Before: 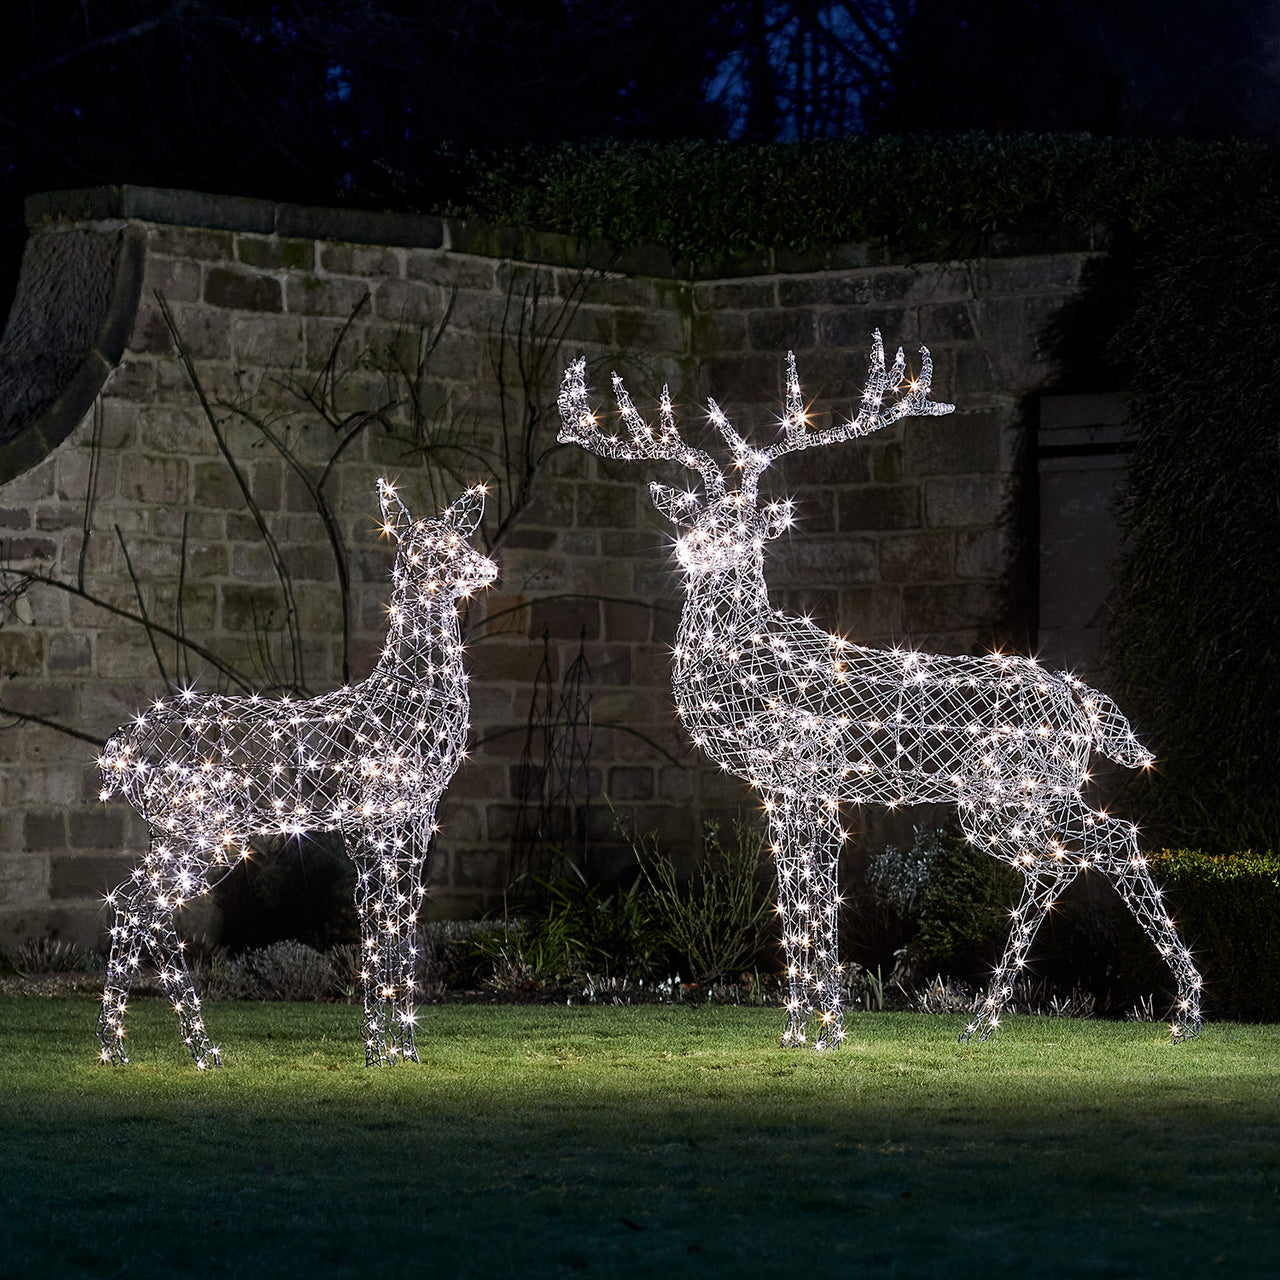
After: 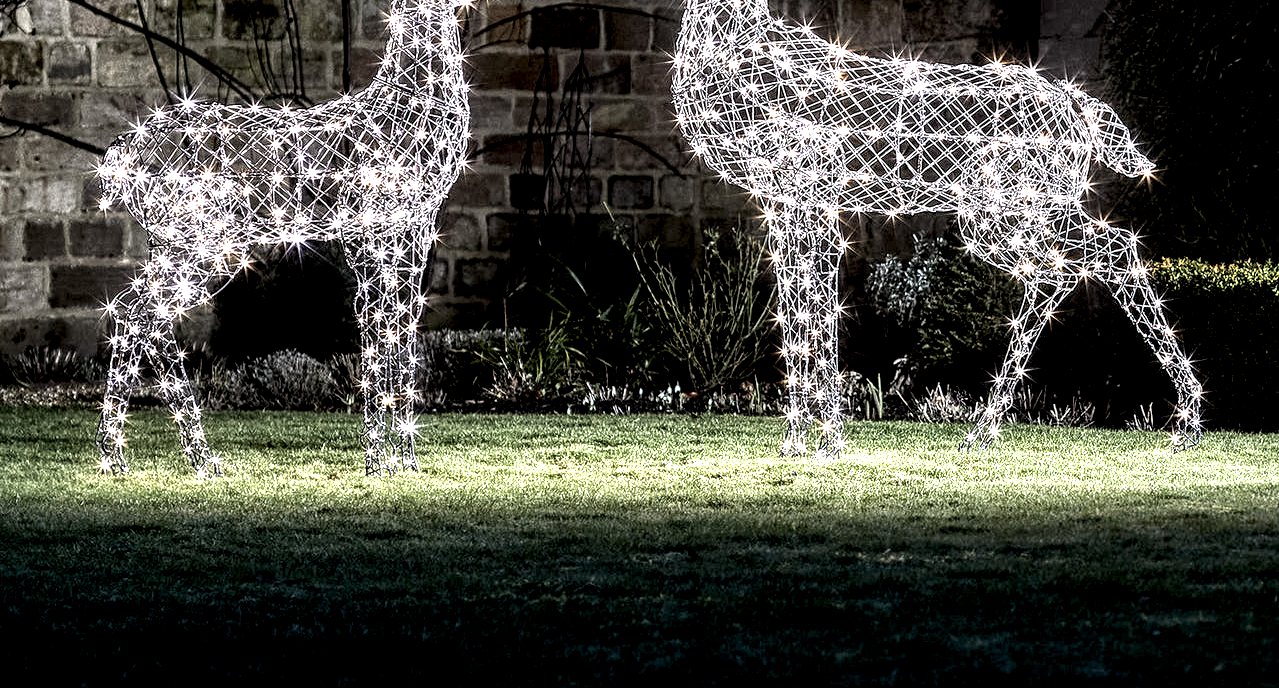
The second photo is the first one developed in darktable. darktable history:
local contrast: highlights 115%, shadows 42%, detail 293%
crop and rotate: top 46.237%
